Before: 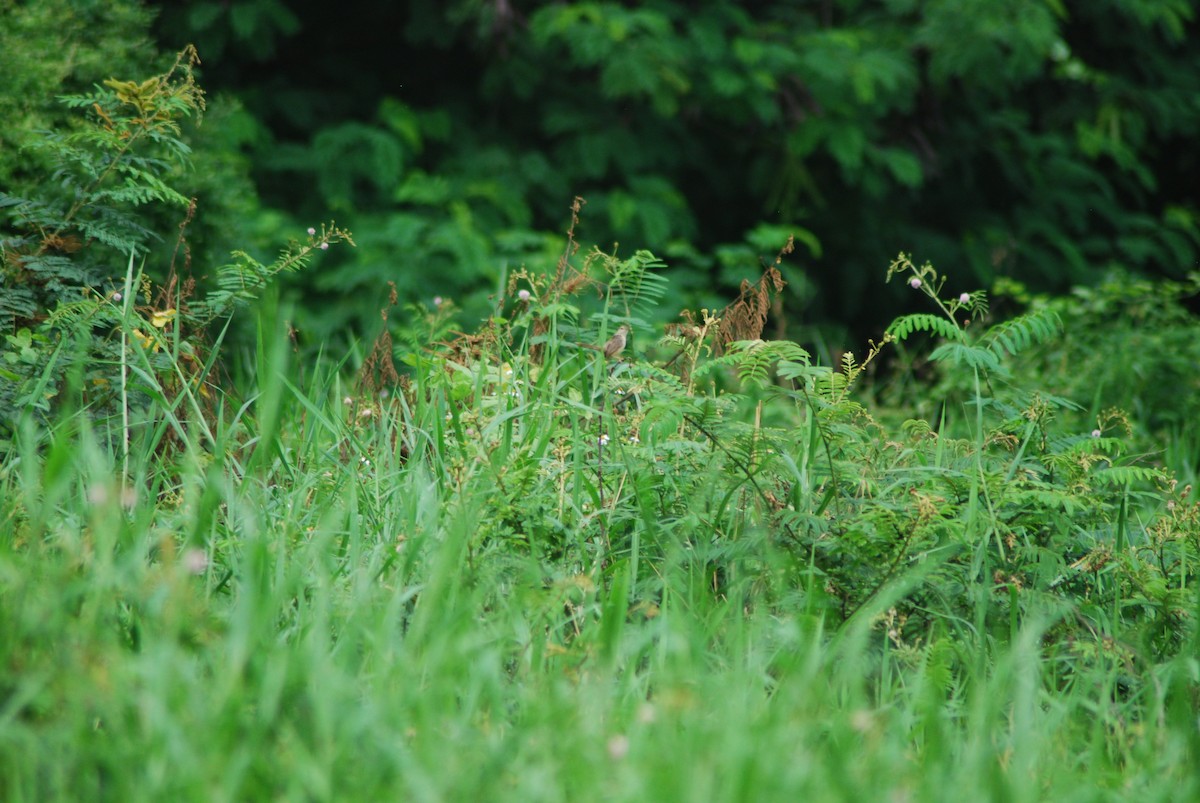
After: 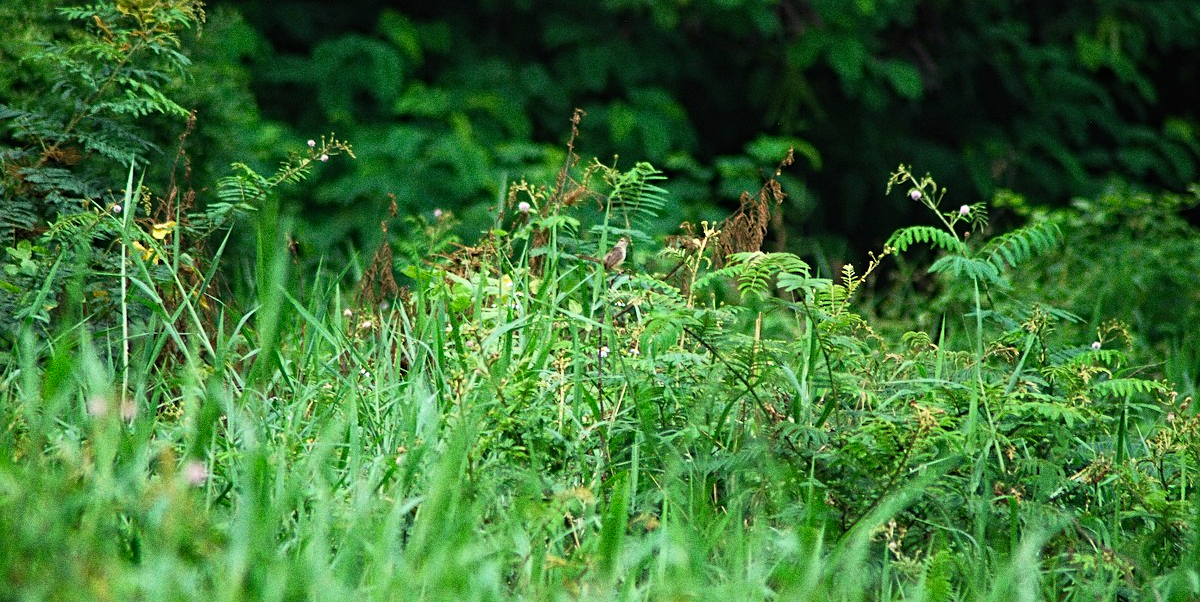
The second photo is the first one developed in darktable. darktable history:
base curve: curves: ch0 [(0, 0) (0.257, 0.25) (0.482, 0.586) (0.757, 0.871) (1, 1)]
haze removal: compatibility mode true, adaptive false
crop: top 11.038%, bottom 13.962%
grain: coarseness 0.09 ISO, strength 40%
sharpen: on, module defaults
color balance: contrast 10%
